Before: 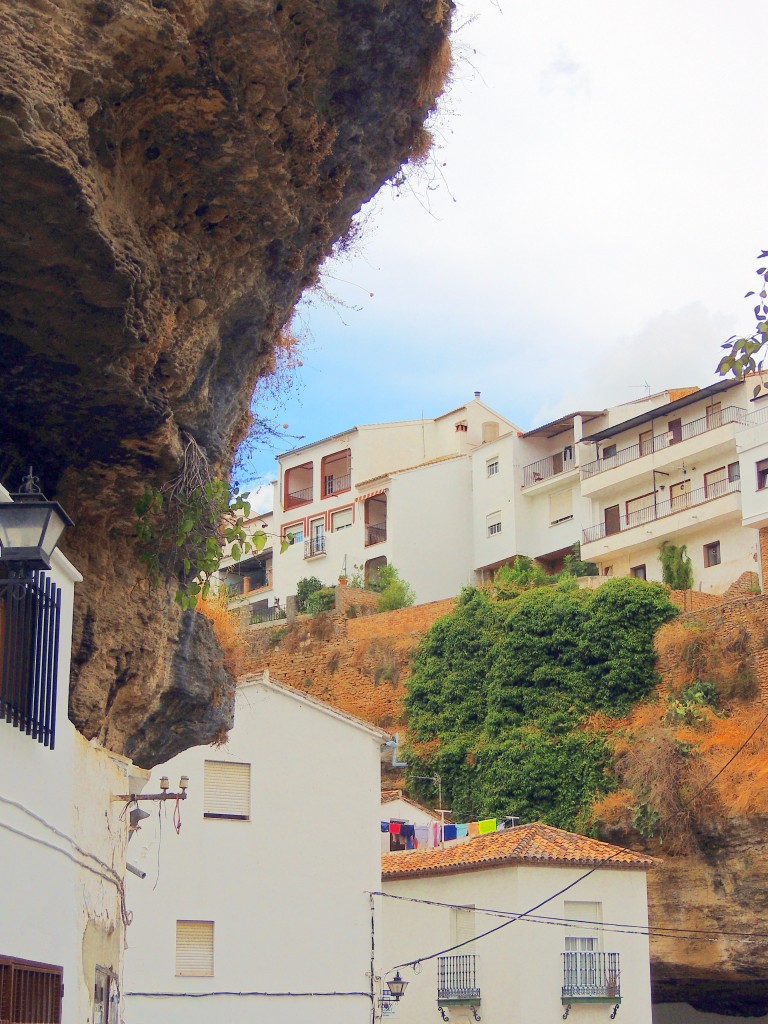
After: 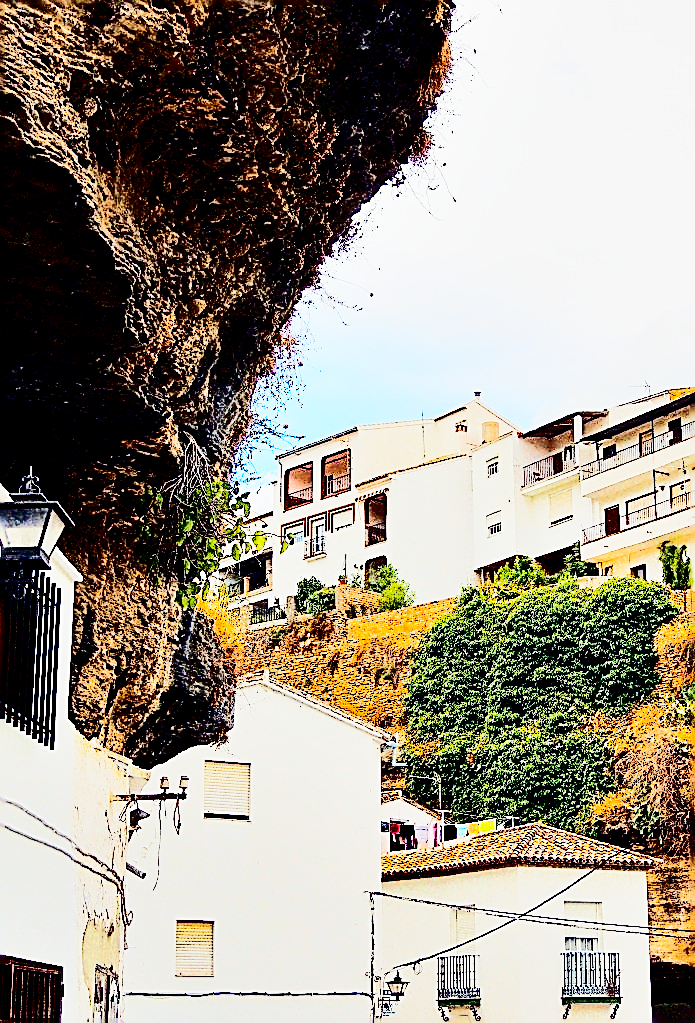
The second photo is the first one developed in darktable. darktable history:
crop: right 9.486%, bottom 0.046%
exposure: black level correction 0.001, exposure 0.017 EV, compensate exposure bias true, compensate highlight preservation false
color balance rgb: global offset › hue 172.25°, perceptual saturation grading › global saturation 25.244%, global vibrance 20%
tone curve: curves: ch0 [(0, 0) (0.086, 0.006) (0.148, 0.021) (0.245, 0.105) (0.374, 0.401) (0.444, 0.631) (0.778, 0.915) (1, 1)], color space Lab, independent channels, preserve colors none
sharpen: amount 1.983
contrast equalizer: octaves 7, y [[0.6 ×6], [0.55 ×6], [0 ×6], [0 ×6], [0 ×6]]
filmic rgb: black relative exposure -4.99 EV, white relative exposure 3.98 EV, hardness 2.9, contrast 1.383, preserve chrominance no, color science v3 (2019), use custom middle-gray values true
